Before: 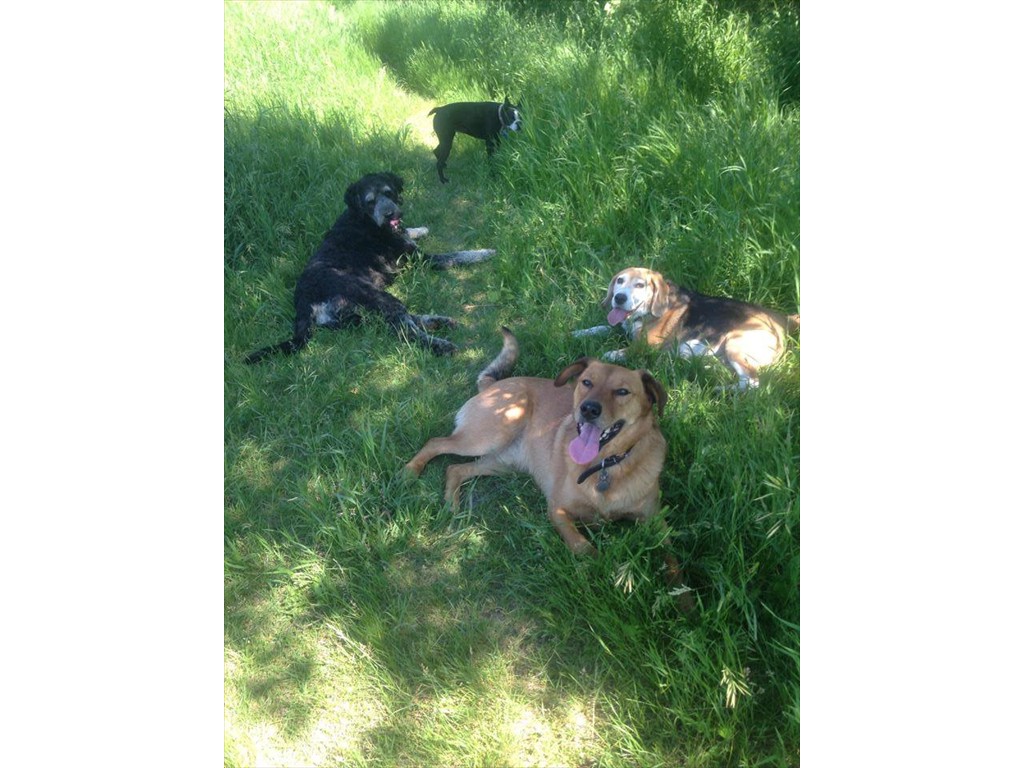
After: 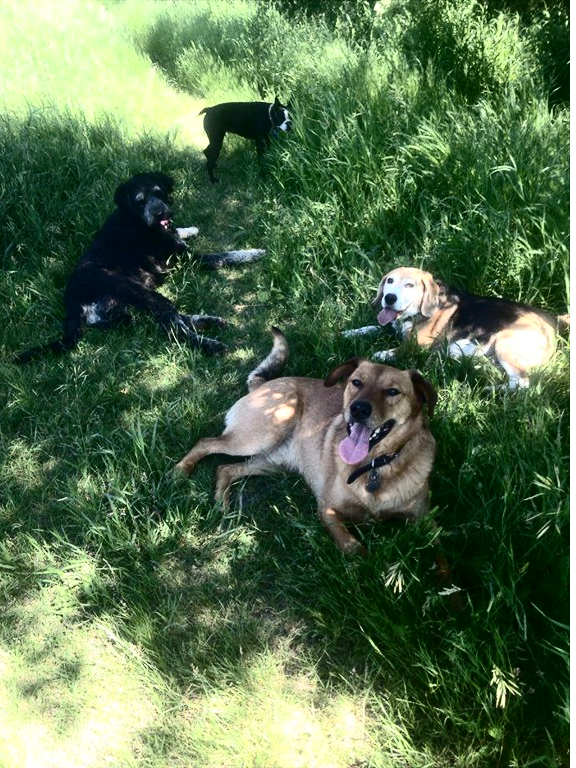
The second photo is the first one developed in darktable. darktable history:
crop and rotate: left 22.516%, right 21.234%
contrast brightness saturation: contrast 0.5, saturation -0.1
